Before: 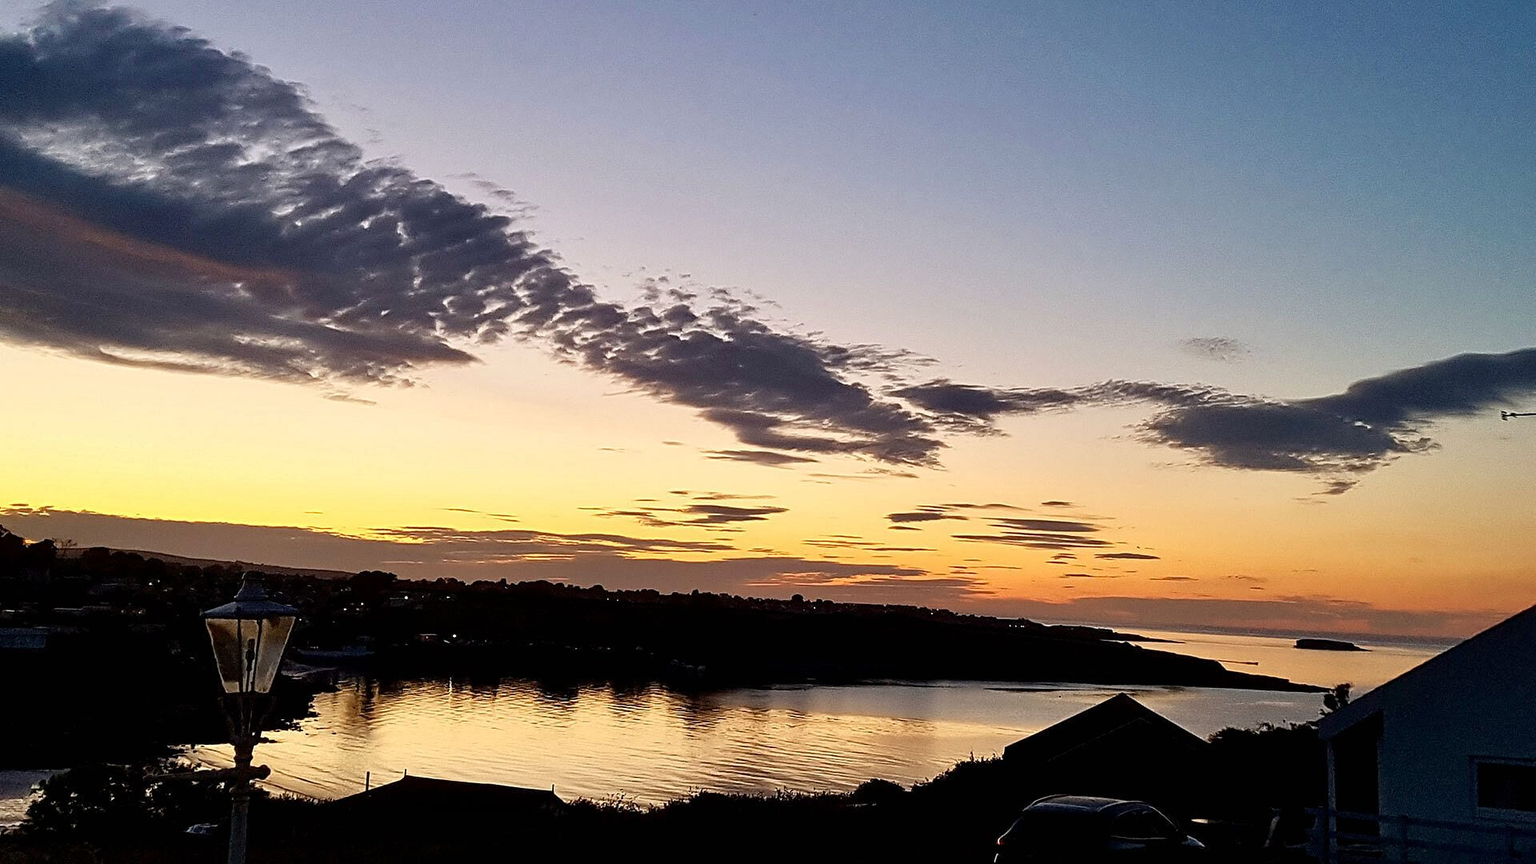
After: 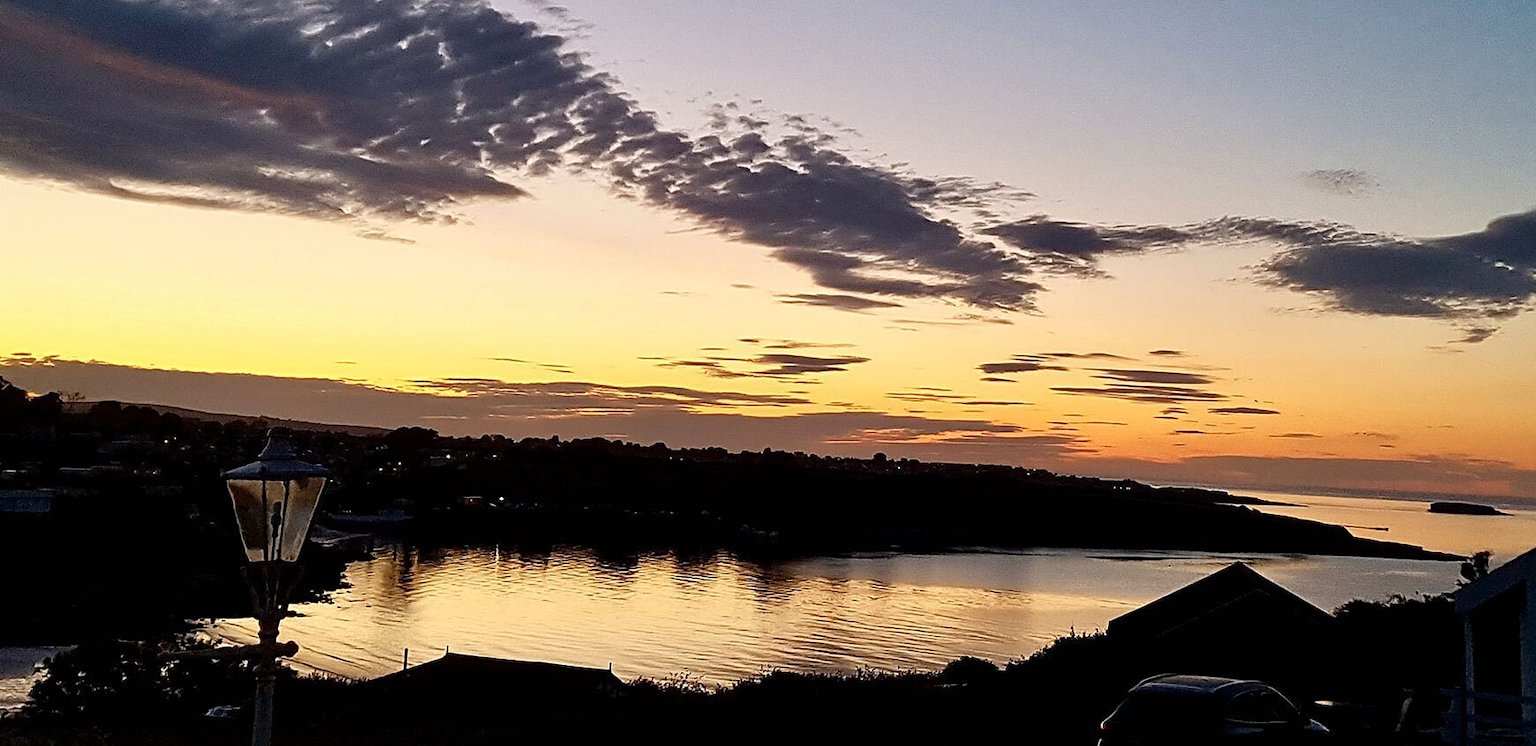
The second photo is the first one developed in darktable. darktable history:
crop: top 21.303%, right 9.332%, bottom 0.333%
